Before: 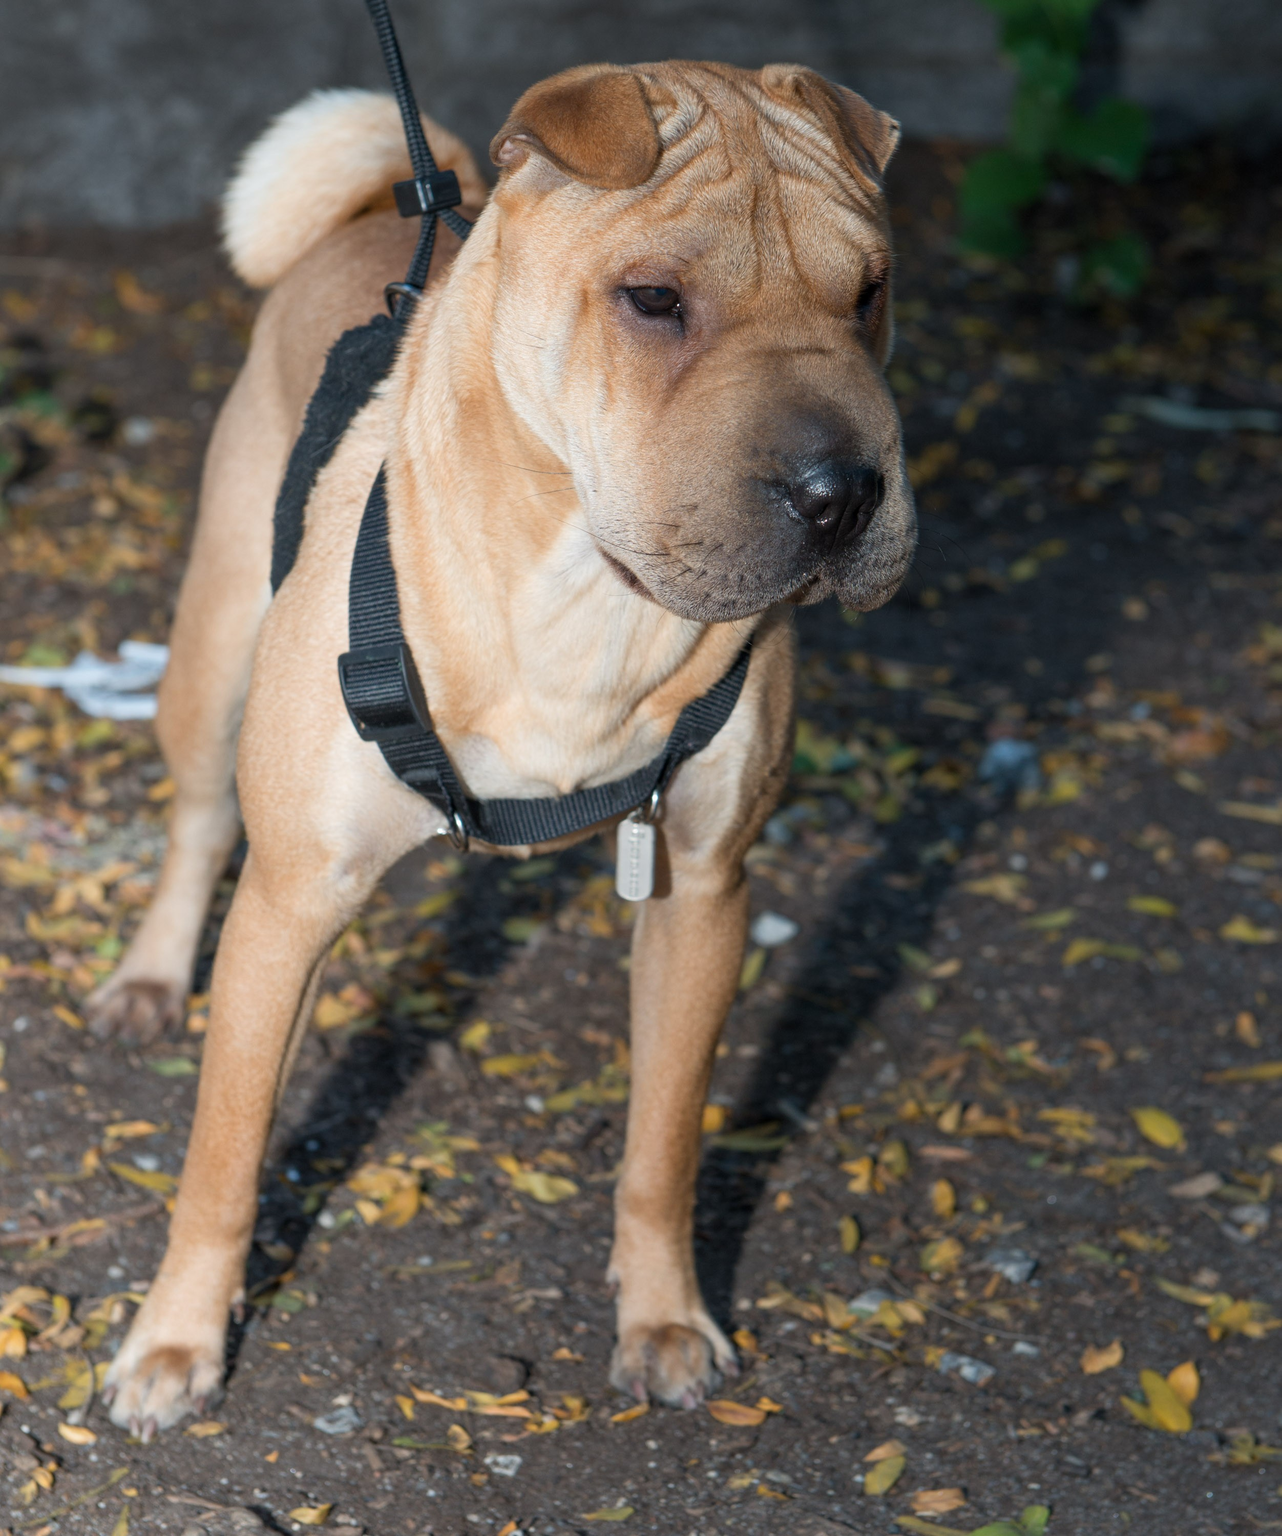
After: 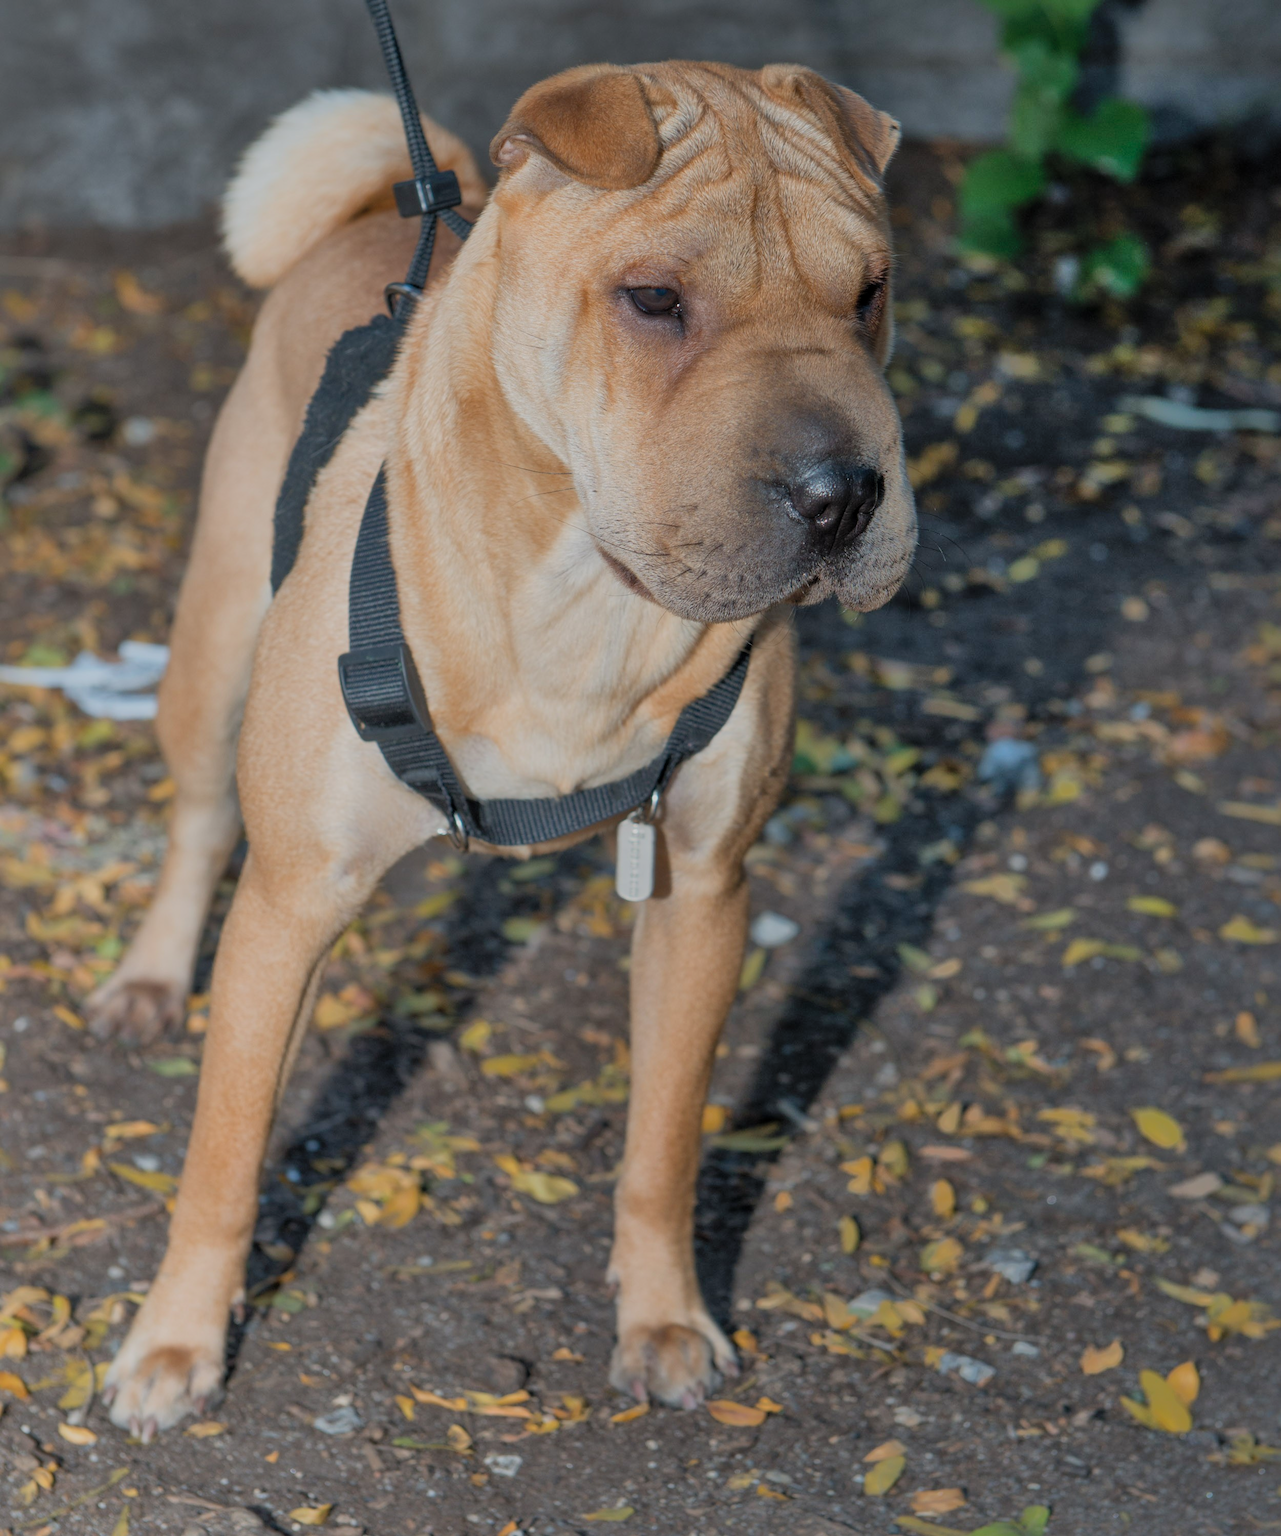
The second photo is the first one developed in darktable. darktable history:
filmic rgb: black relative exposure -15 EV, white relative exposure 3 EV, threshold 6 EV, target black luminance 0%, hardness 9.27, latitude 99%, contrast 0.912, shadows ↔ highlights balance 0.505%, add noise in highlights 0, color science v3 (2019), use custom middle-gray values true, iterations of high-quality reconstruction 0, contrast in highlights soft, enable highlight reconstruction true
shadows and highlights: shadows 60, highlights -60
